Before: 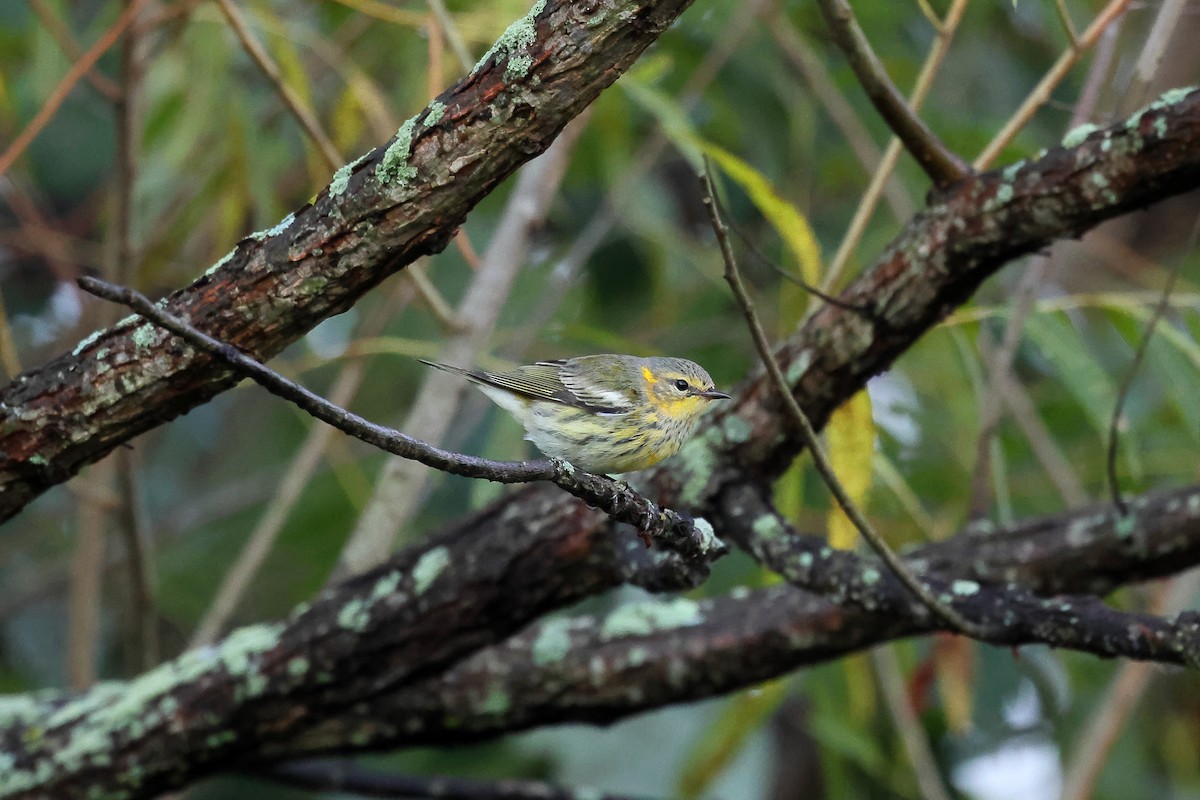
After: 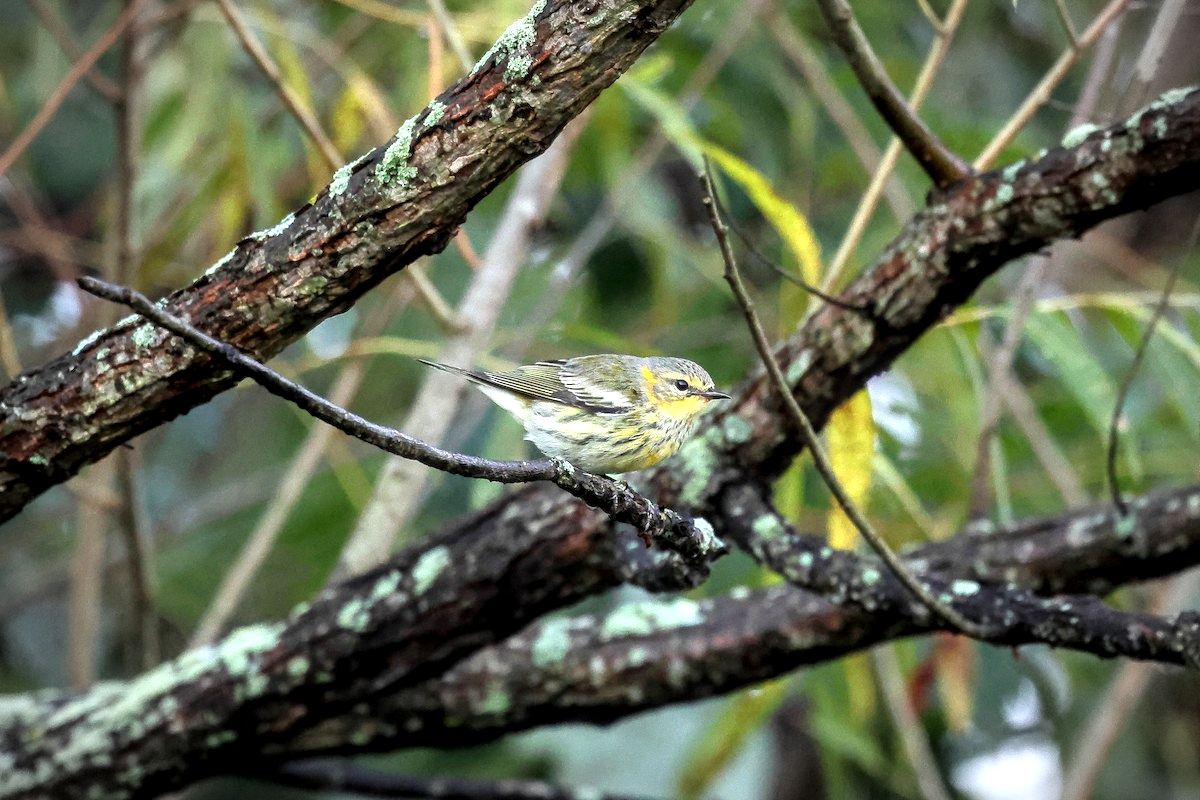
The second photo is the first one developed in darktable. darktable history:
local contrast: detail 130%
exposure: black level correction 0.001, exposure 0.499 EV, compensate highlight preservation false
tone equalizer: -8 EV -0.411 EV, -7 EV -0.403 EV, -6 EV -0.361 EV, -5 EV -0.23 EV, -3 EV 0.23 EV, -2 EV 0.334 EV, -1 EV 0.378 EV, +0 EV 0.406 EV
vignetting: fall-off start 86.06%, automatic ratio true
